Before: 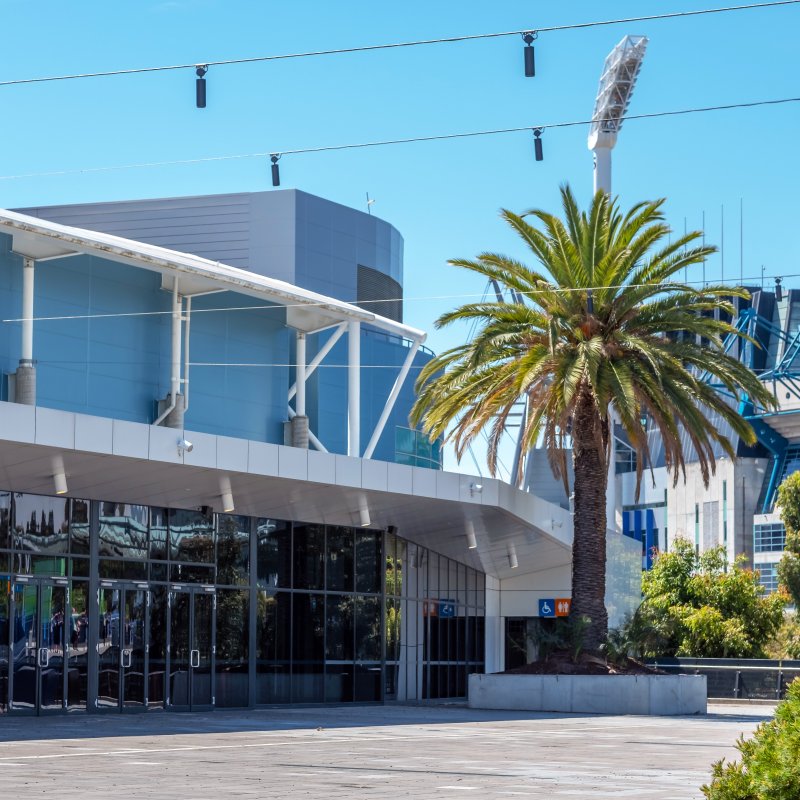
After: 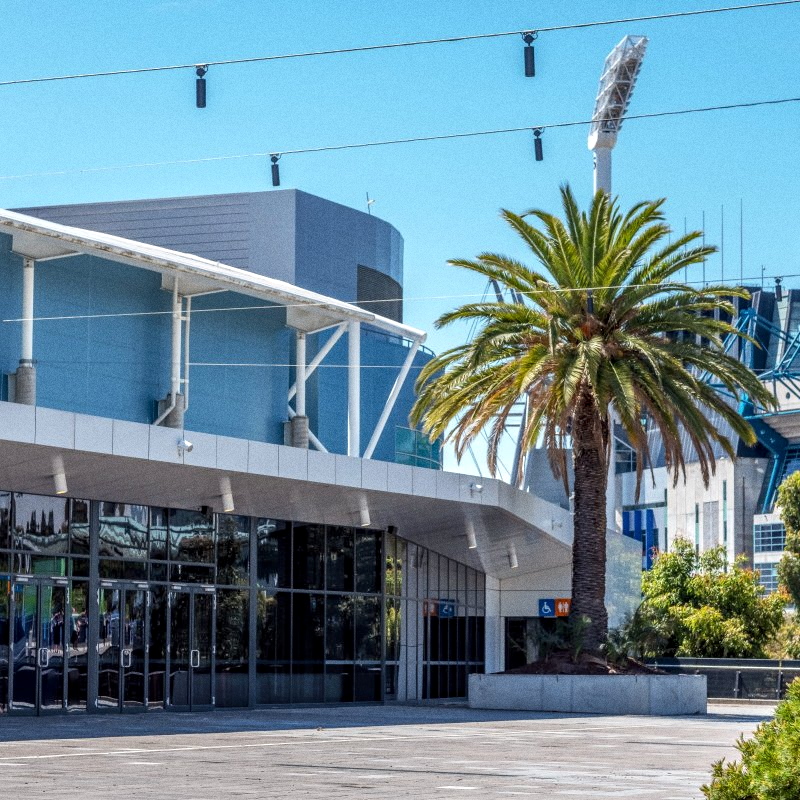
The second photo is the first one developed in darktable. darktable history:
local contrast: detail 130%
grain: coarseness 0.47 ISO
